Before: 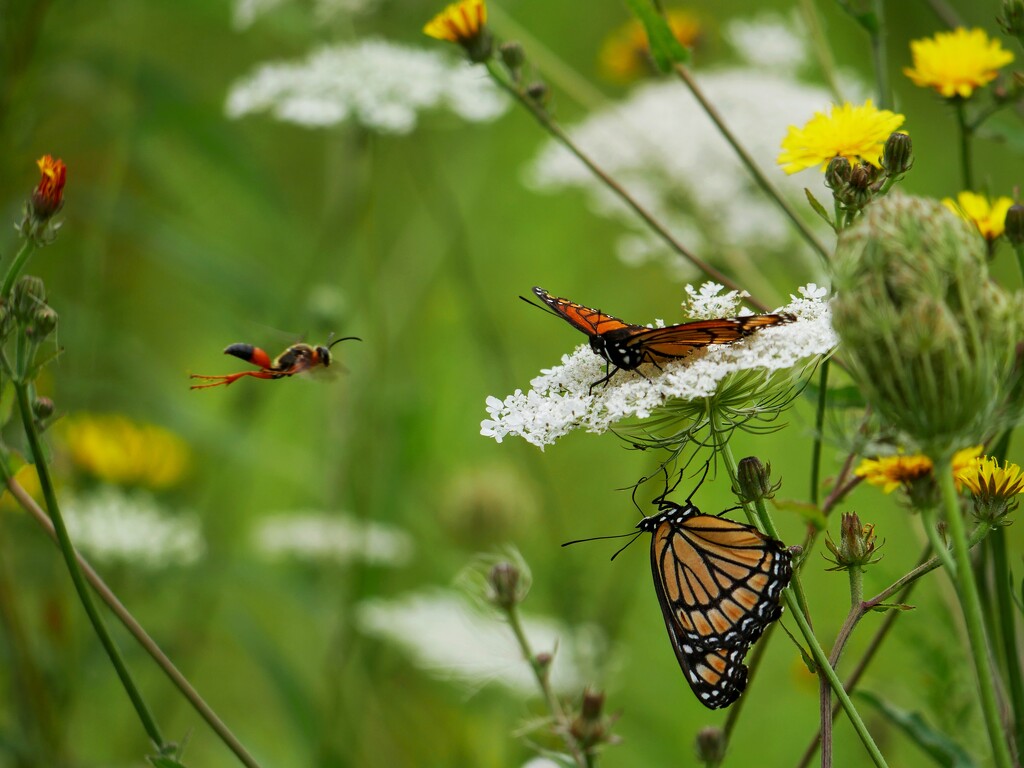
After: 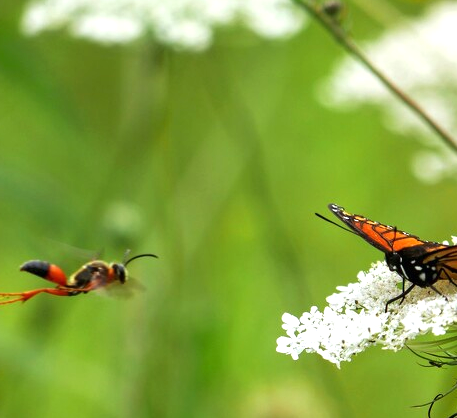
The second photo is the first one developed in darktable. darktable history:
exposure: black level correction 0, exposure 0.702 EV, compensate highlight preservation false
crop: left 19.941%, top 10.808%, right 35.354%, bottom 34.714%
